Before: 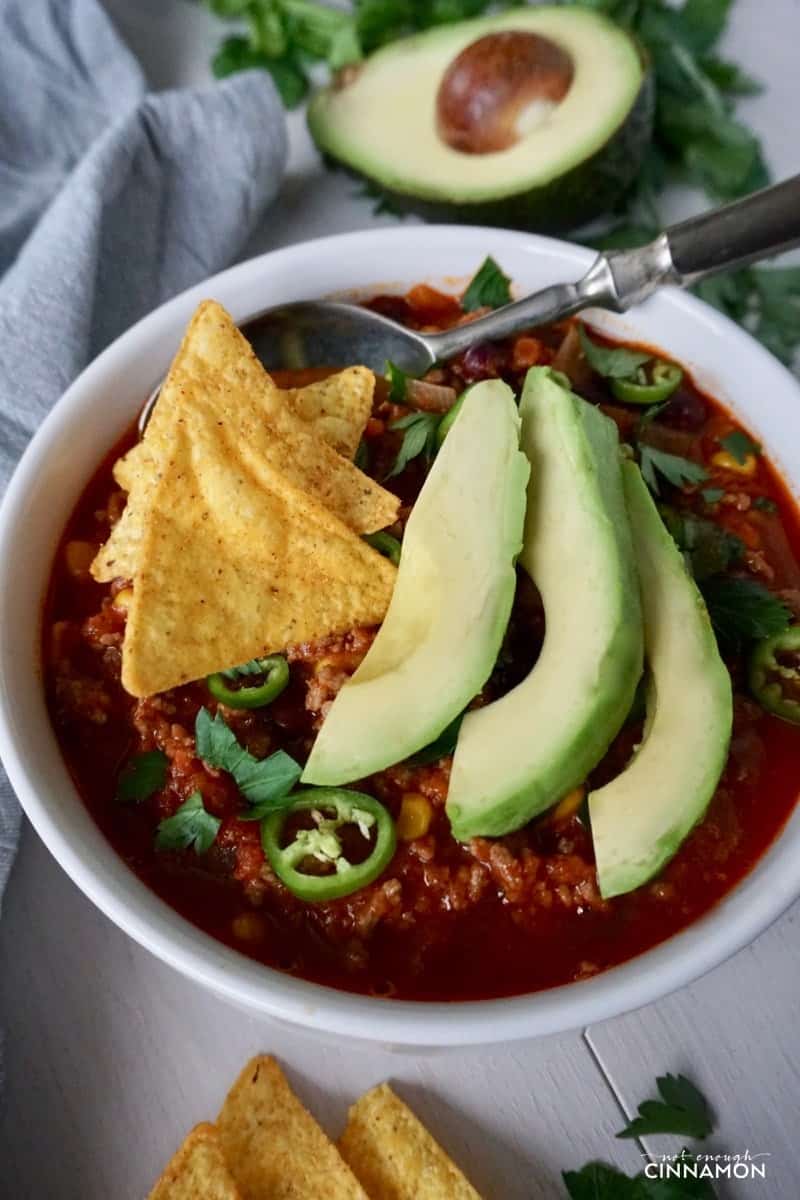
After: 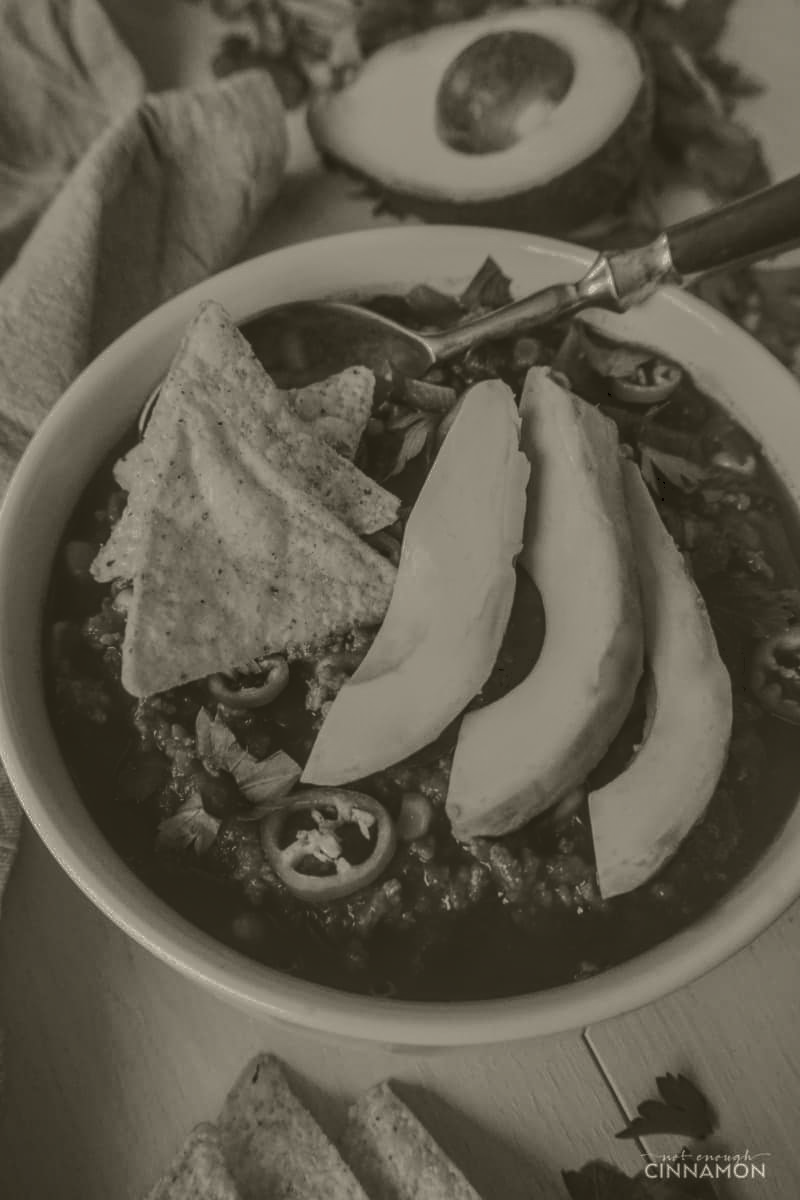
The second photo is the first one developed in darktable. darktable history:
local contrast: highlights 0%, shadows 0%, detail 182%
colorize: hue 41.44°, saturation 22%, source mix 60%, lightness 10.61%
tone curve: curves: ch0 [(0, 0) (0.003, 0.149) (0.011, 0.152) (0.025, 0.154) (0.044, 0.164) (0.069, 0.179) (0.1, 0.194) (0.136, 0.211) (0.177, 0.232) (0.224, 0.258) (0.277, 0.289) (0.335, 0.326) (0.399, 0.371) (0.468, 0.438) (0.543, 0.504) (0.623, 0.569) (0.709, 0.642) (0.801, 0.716) (0.898, 0.775) (1, 1)], preserve colors none
